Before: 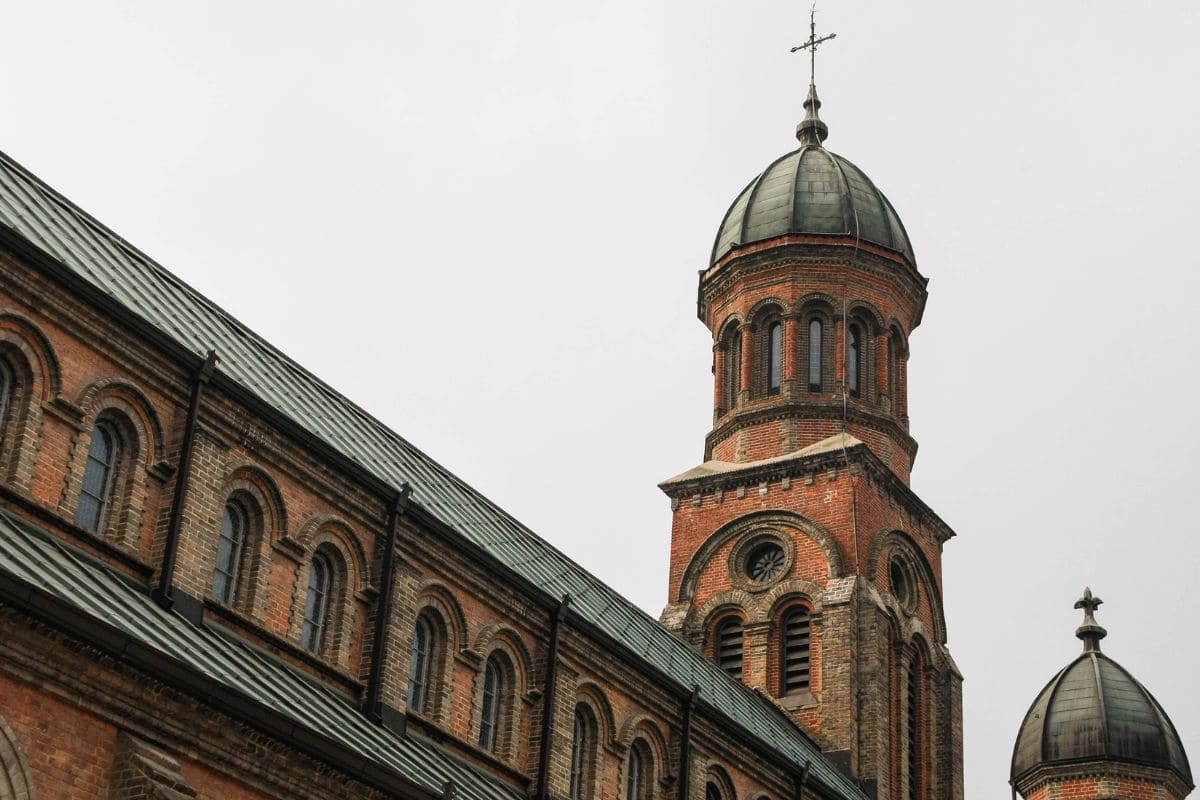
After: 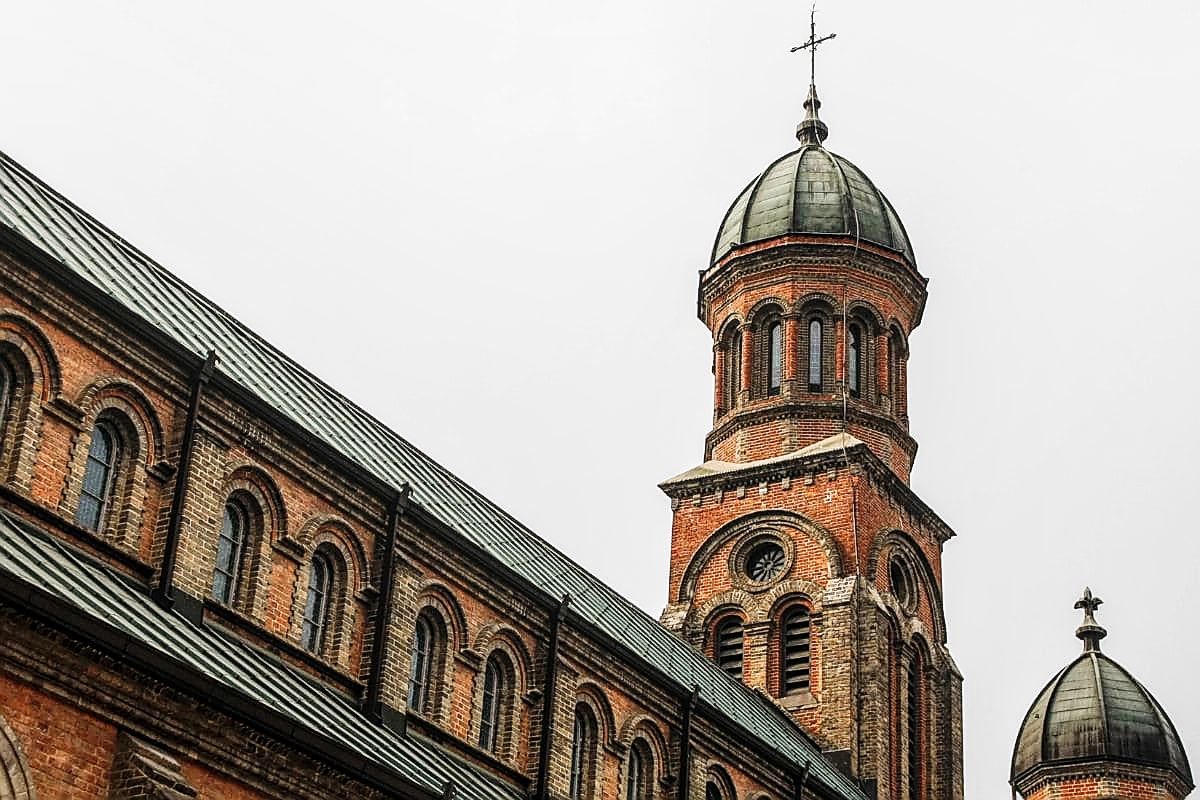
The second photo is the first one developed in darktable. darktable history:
local contrast: detail 130%
sharpen: radius 1.418, amount 1.267, threshold 0.663
base curve: curves: ch0 [(0, 0) (0.032, 0.025) (0.121, 0.166) (0.206, 0.329) (0.605, 0.79) (1, 1)], exposure shift 0.01, preserve colors none
